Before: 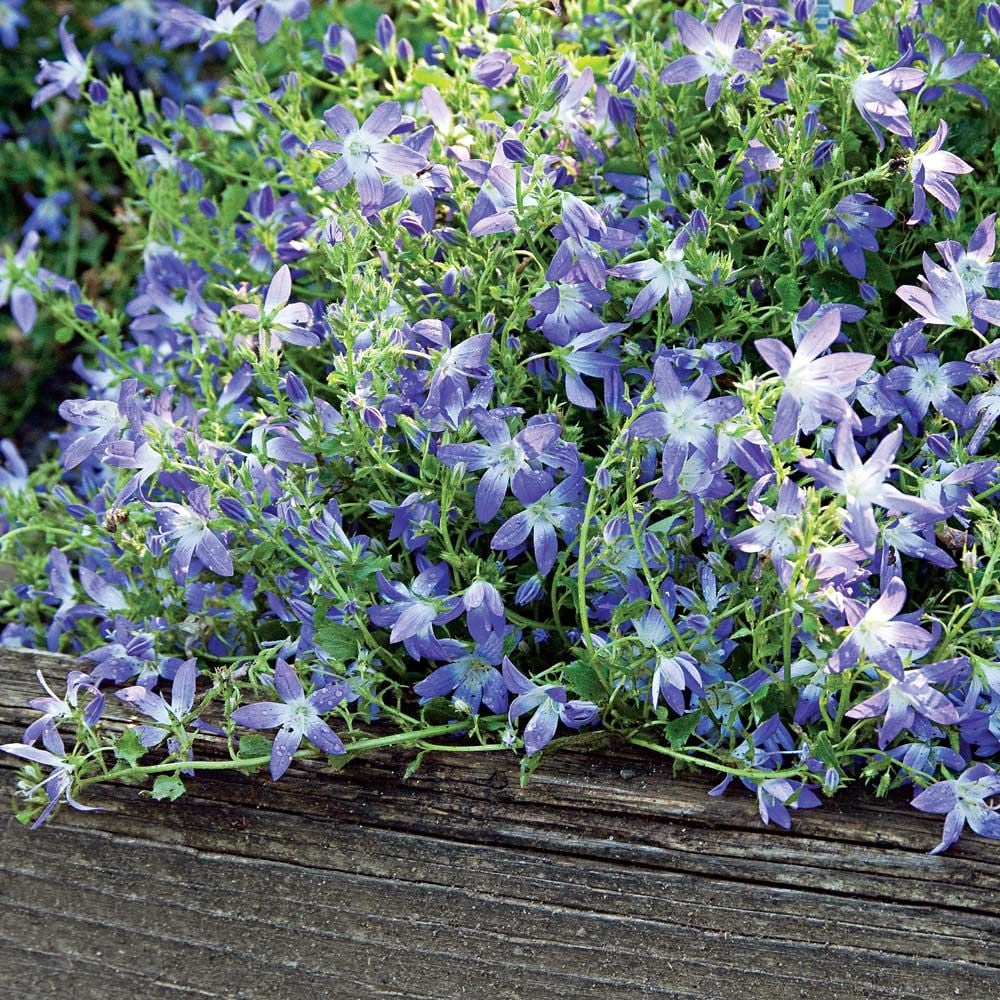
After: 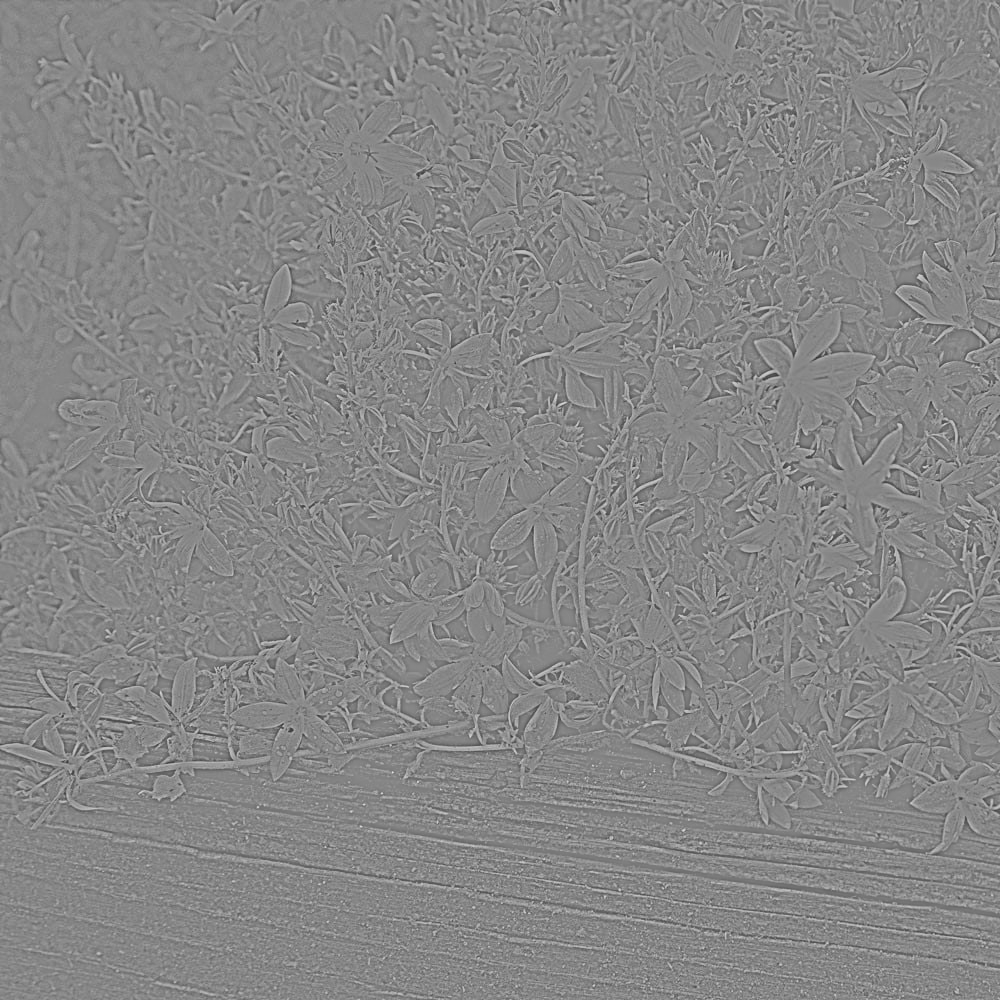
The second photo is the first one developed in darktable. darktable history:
contrast brightness saturation: contrast 0.4, brightness 0.1, saturation 0.21
highpass: sharpness 5.84%, contrast boost 8.44%
